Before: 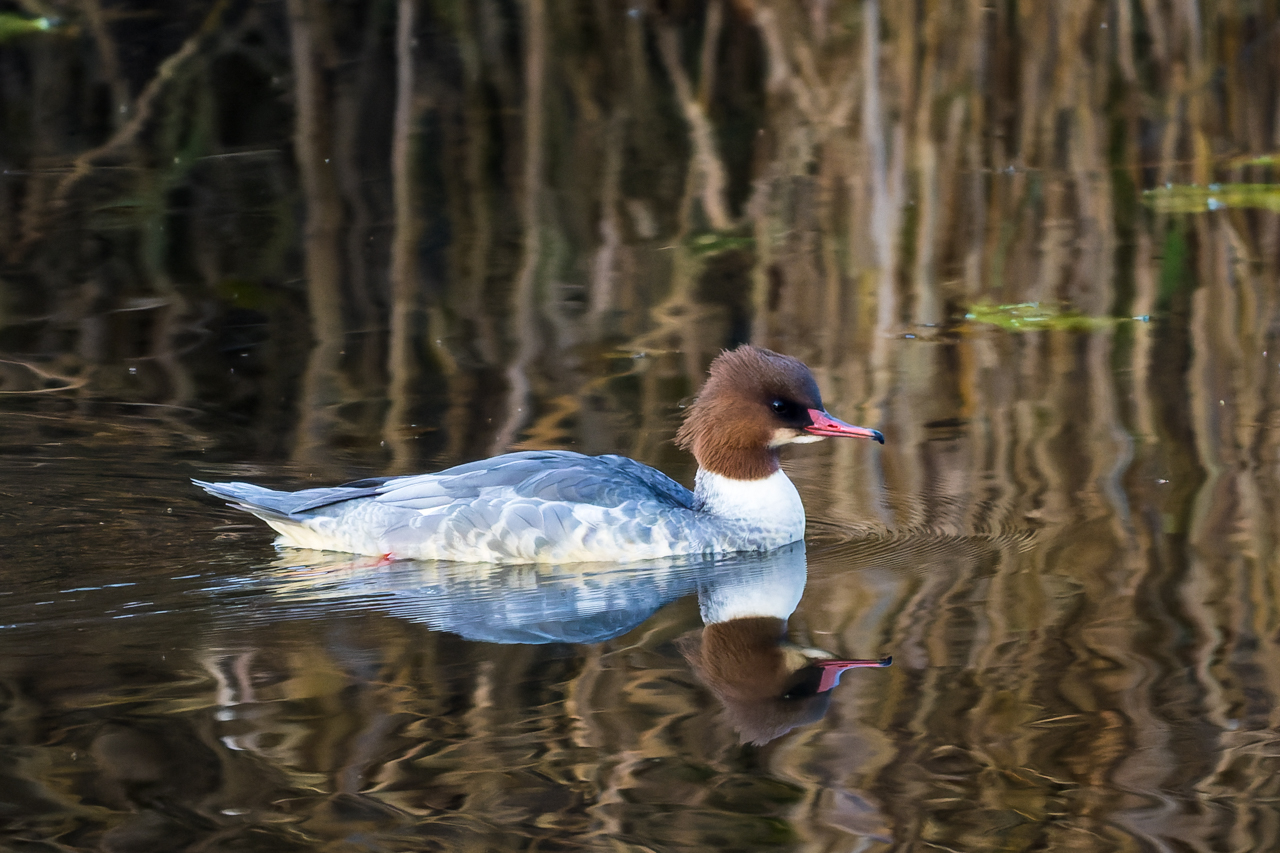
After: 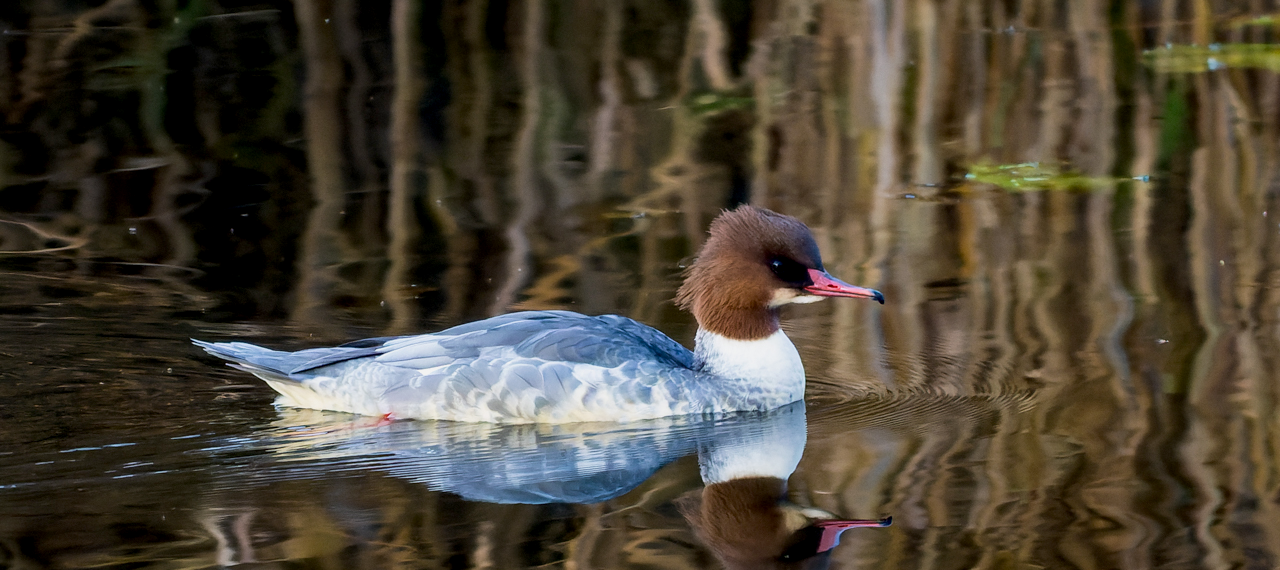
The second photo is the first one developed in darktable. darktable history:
crop: top 16.476%, bottom 16.7%
exposure: black level correction 0.009, exposure -0.167 EV, compensate highlight preservation false
